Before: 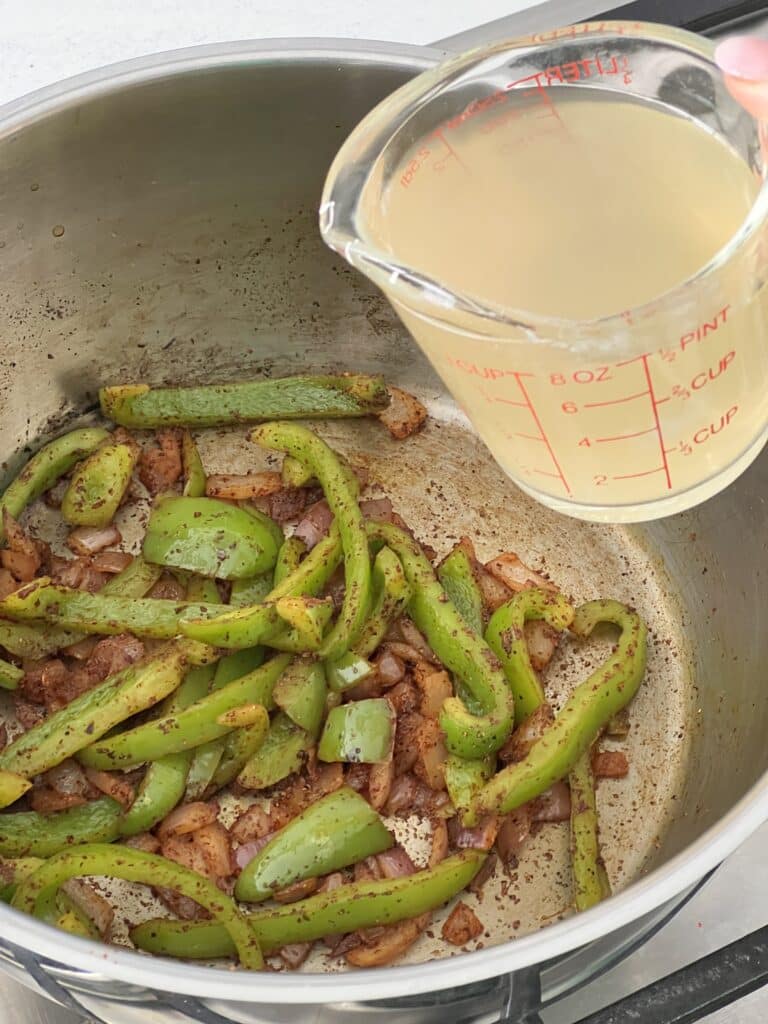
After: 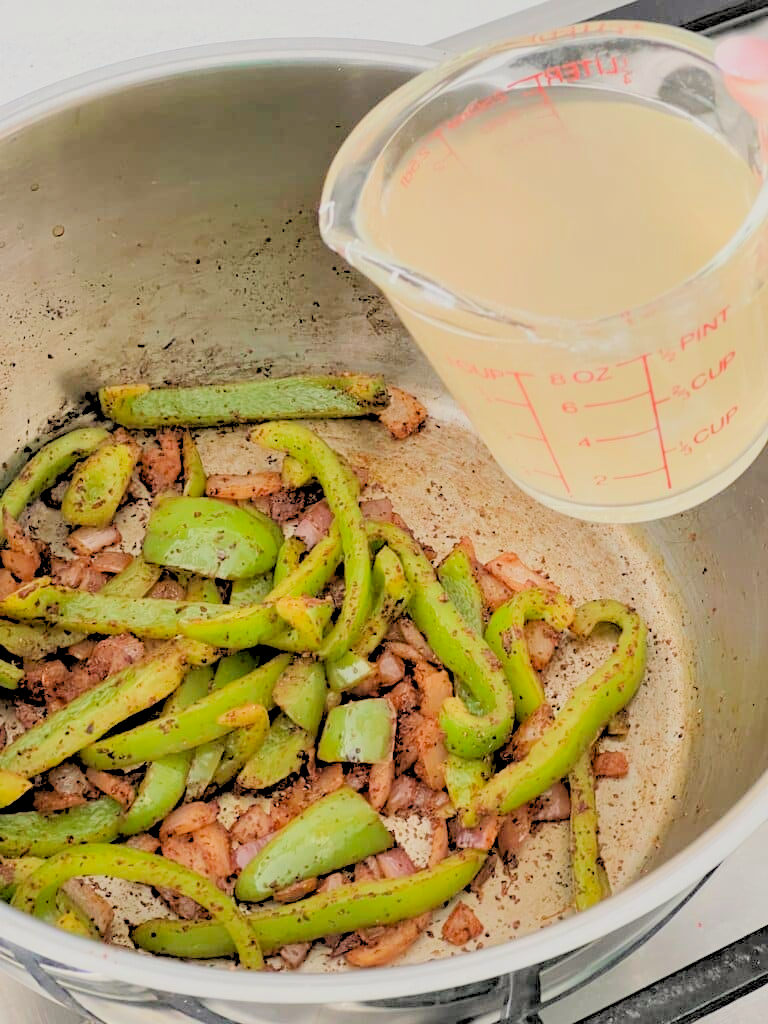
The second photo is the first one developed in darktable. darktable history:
tone equalizer: -8 EV -0.417 EV, -7 EV -0.389 EV, -6 EV -0.333 EV, -5 EV -0.222 EV, -3 EV 0.222 EV, -2 EV 0.333 EV, -1 EV 0.389 EV, +0 EV 0.417 EV, edges refinement/feathering 500, mask exposure compensation -1.57 EV, preserve details no
white balance: red 1.009, blue 0.985
rgb levels: levels [[0.027, 0.429, 0.996], [0, 0.5, 1], [0, 0.5, 1]]
filmic rgb: black relative exposure -7.65 EV, white relative exposure 4.56 EV, hardness 3.61
